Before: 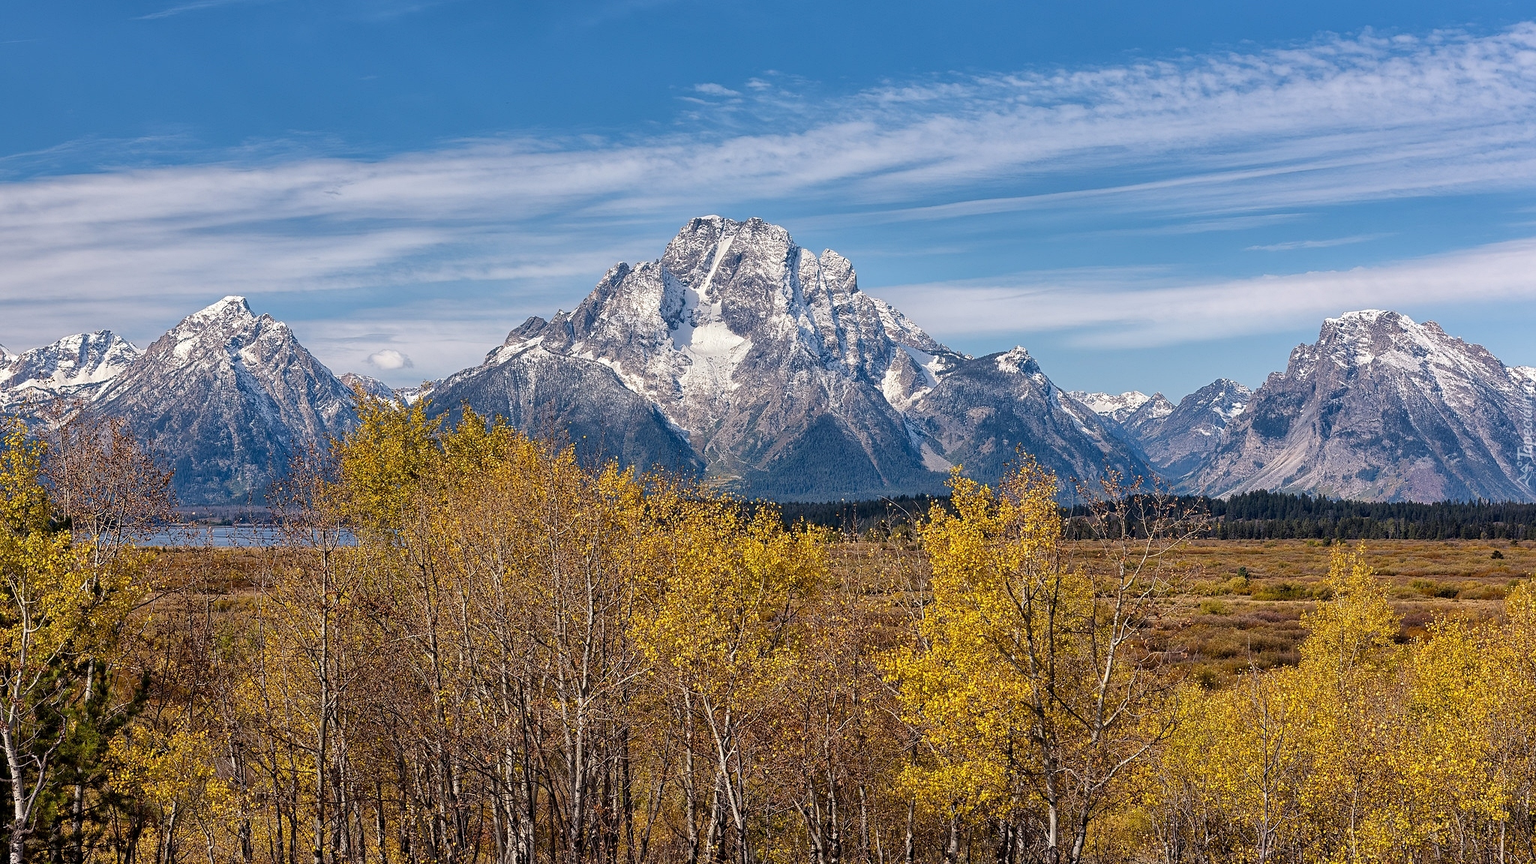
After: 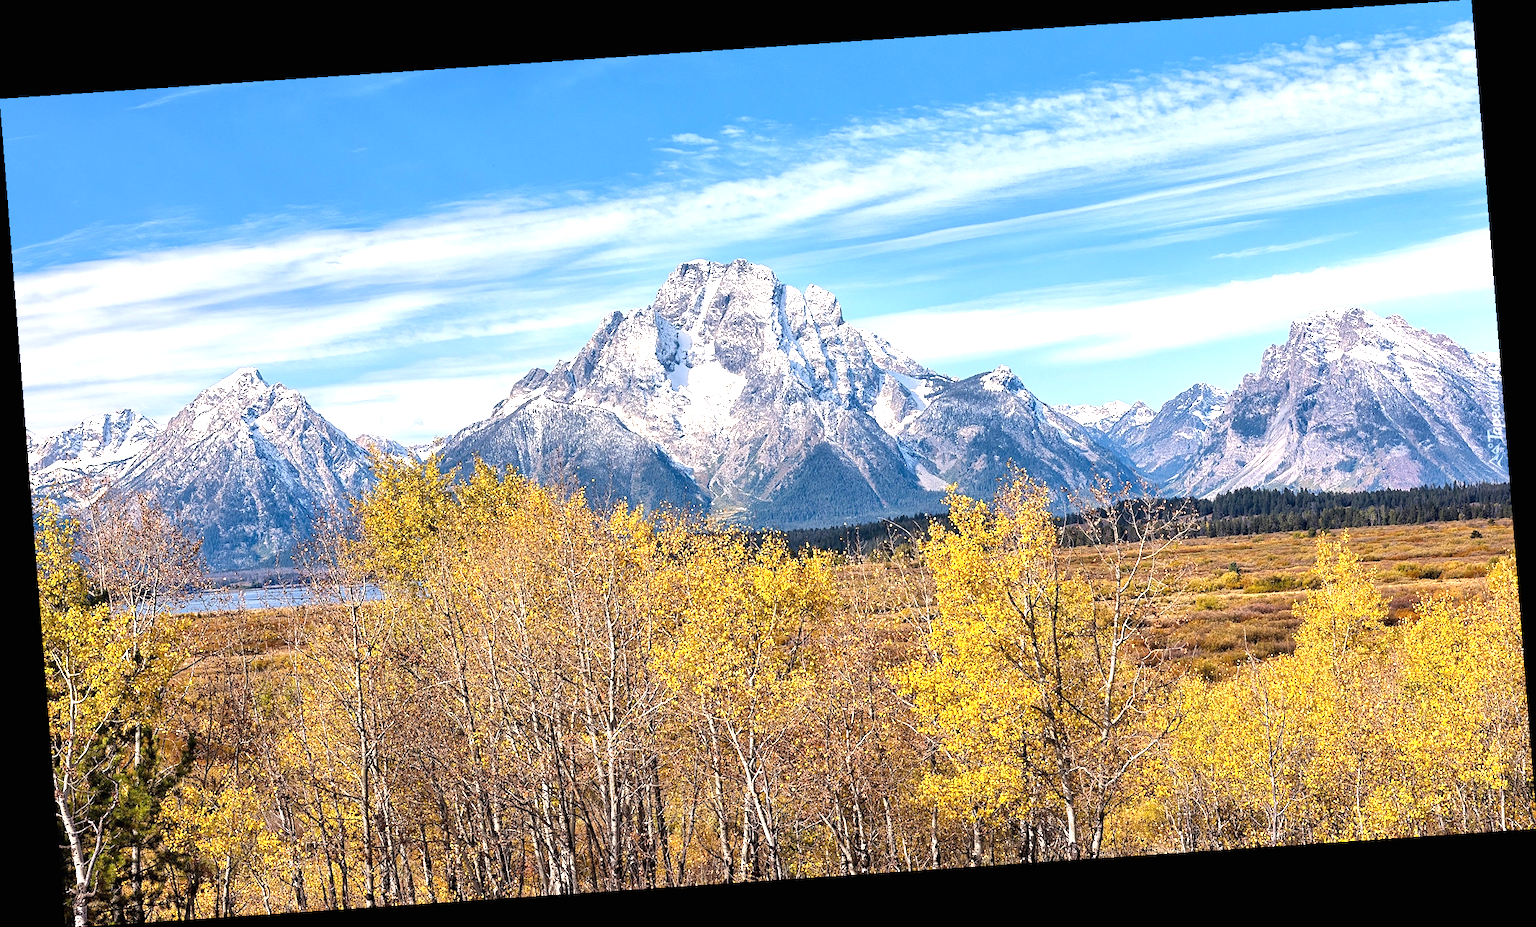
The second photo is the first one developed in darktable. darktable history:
rotate and perspective: rotation -4.2°, shear 0.006, automatic cropping off
exposure: black level correction 0, exposure 1.2 EV, compensate highlight preservation false
